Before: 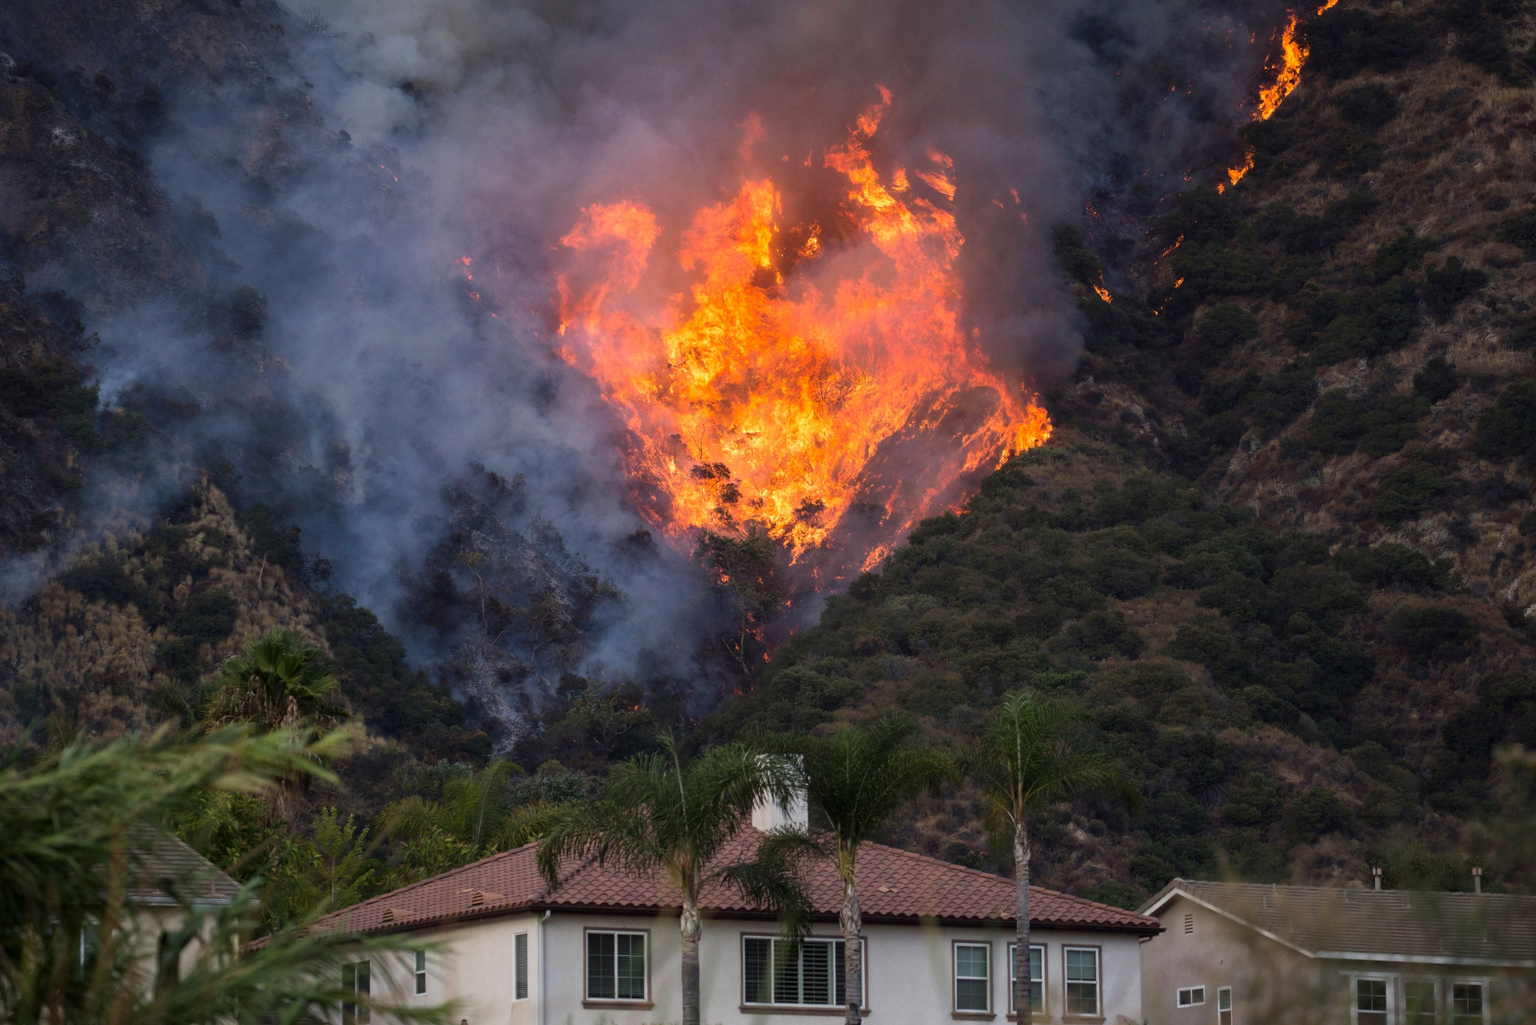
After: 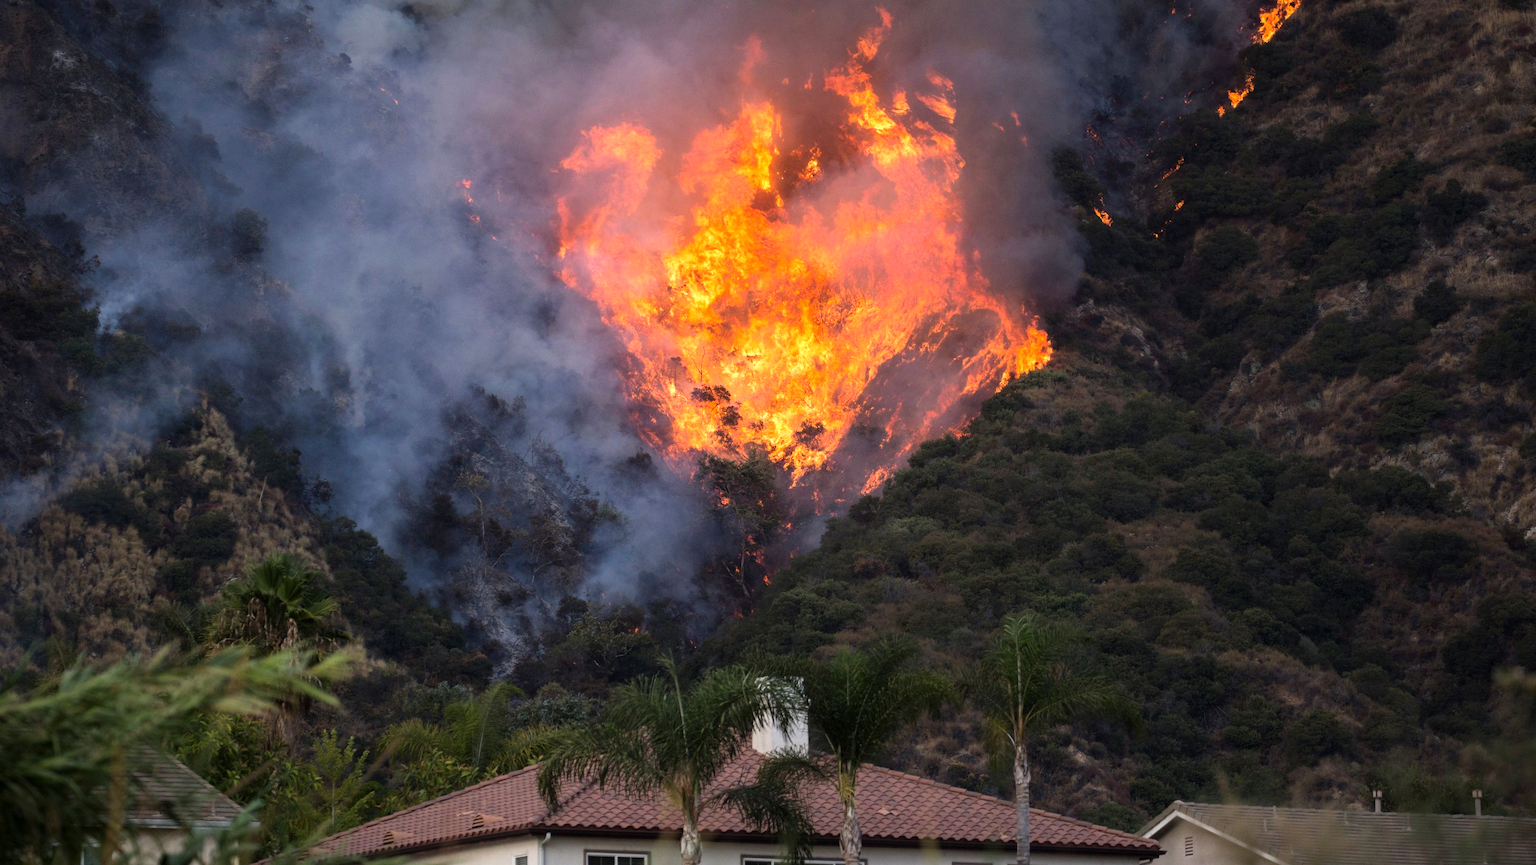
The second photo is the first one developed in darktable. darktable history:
crop: top 7.588%, bottom 7.905%
tone equalizer: -8 EV -0.406 EV, -7 EV -0.39 EV, -6 EV -0.321 EV, -5 EV -0.199 EV, -3 EV 0.236 EV, -2 EV 0.305 EV, -1 EV 0.385 EV, +0 EV 0.435 EV
